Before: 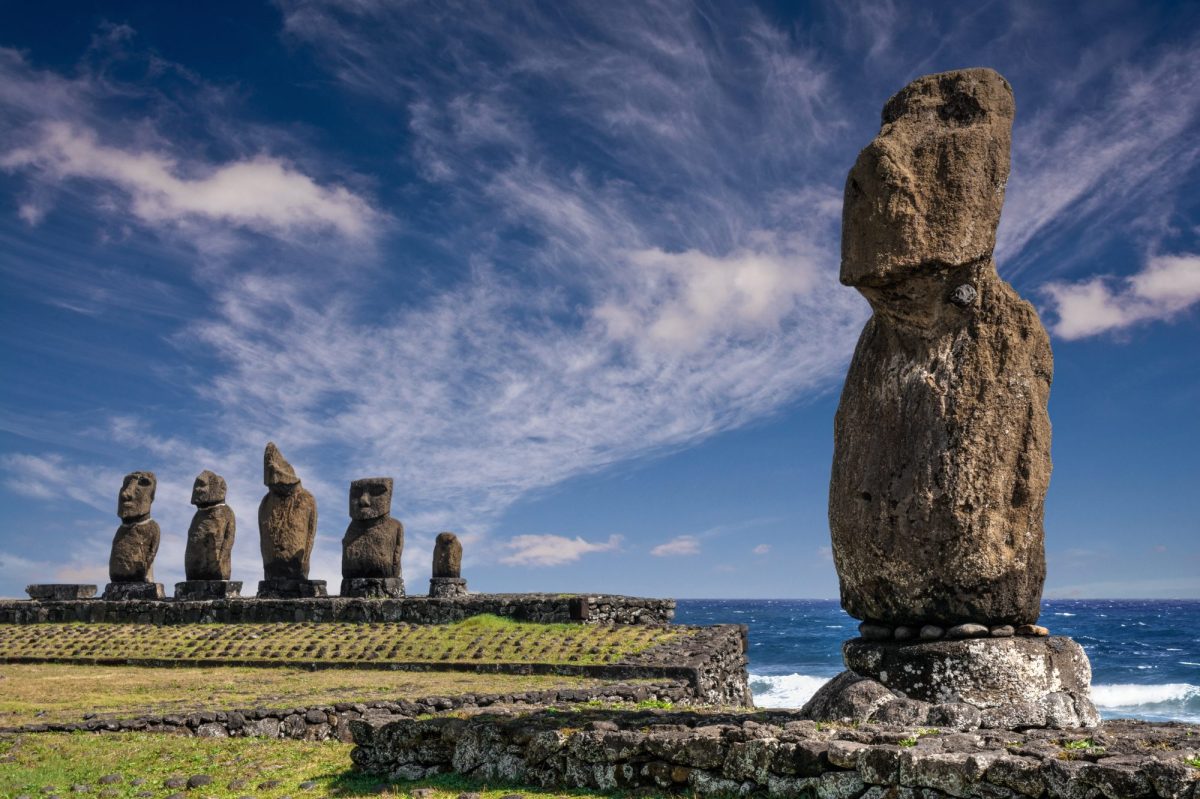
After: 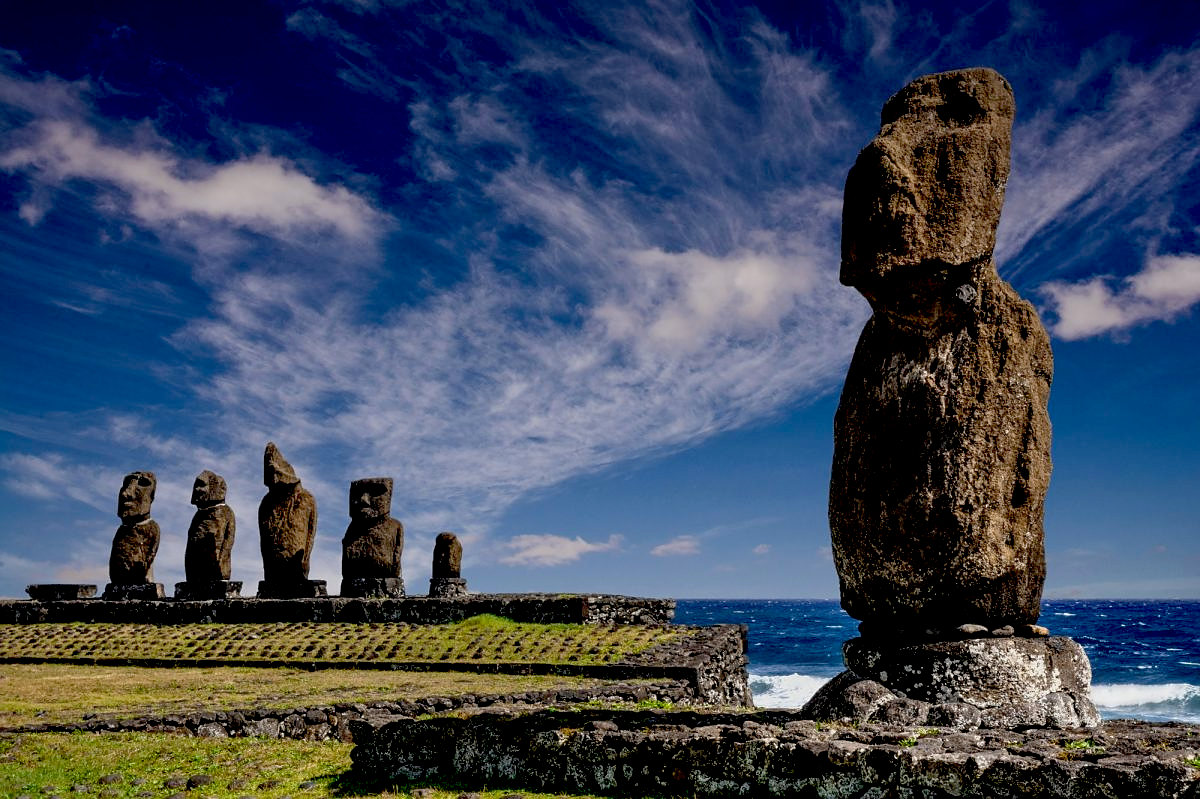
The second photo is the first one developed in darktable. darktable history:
sharpen: radius 1
exposure: black level correction 0.046, exposure -0.228 EV, compensate highlight preservation false
